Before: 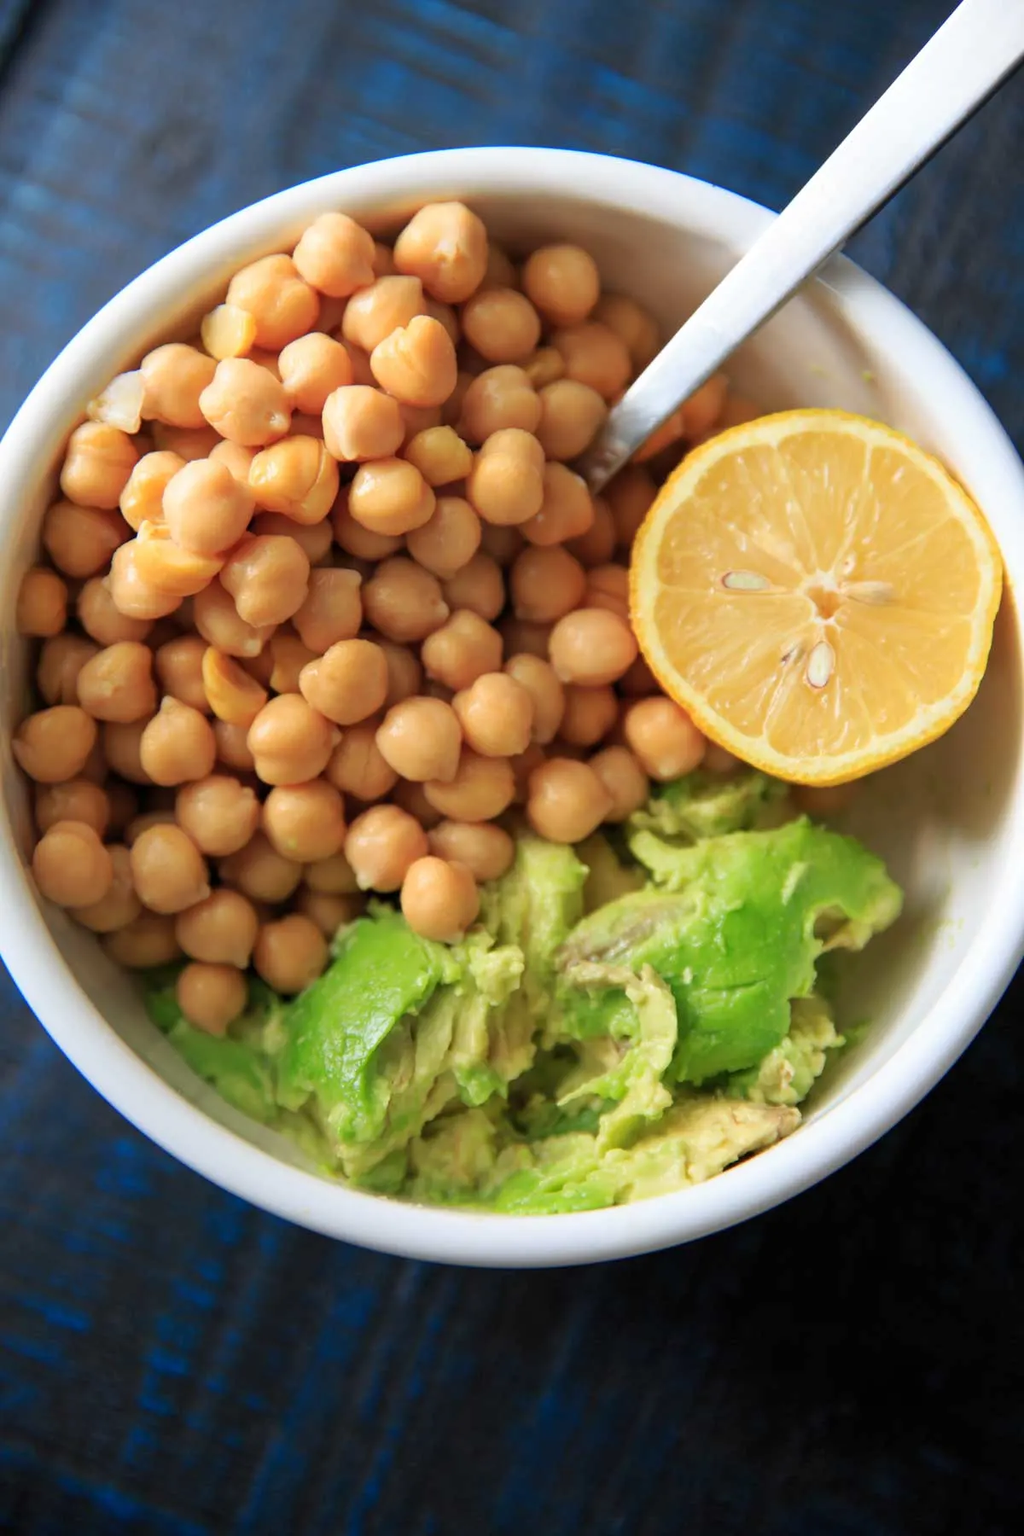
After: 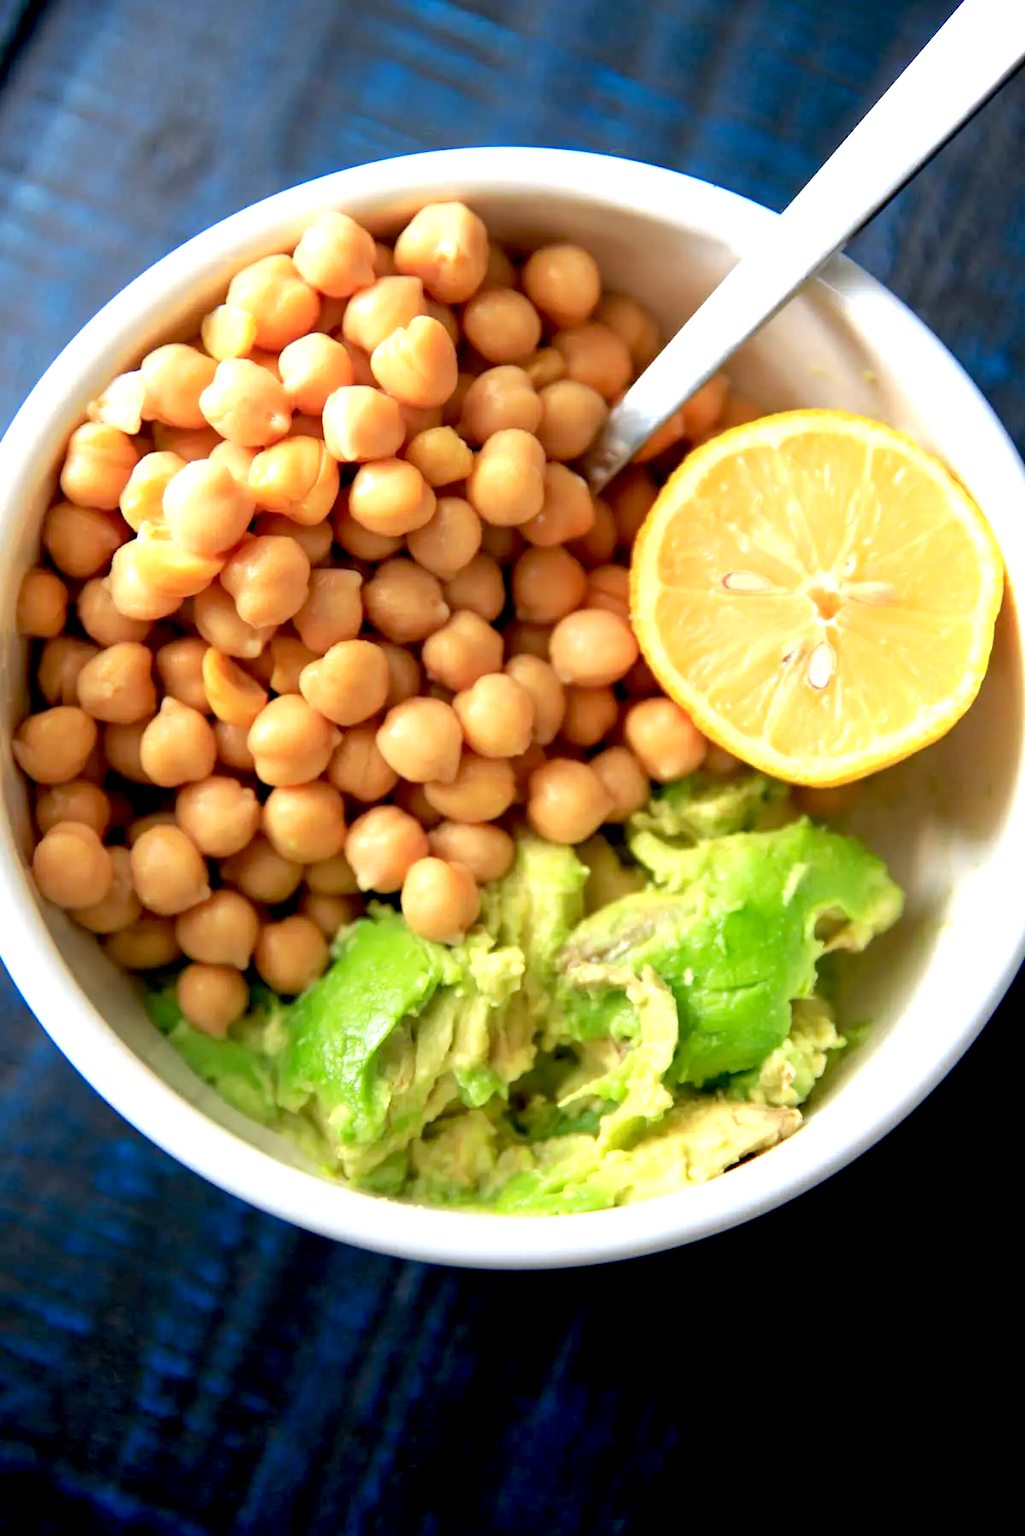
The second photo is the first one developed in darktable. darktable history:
exposure: black level correction 0.012, exposure 0.7 EV, compensate exposure bias true, compensate highlight preservation false
crop: bottom 0.071%
